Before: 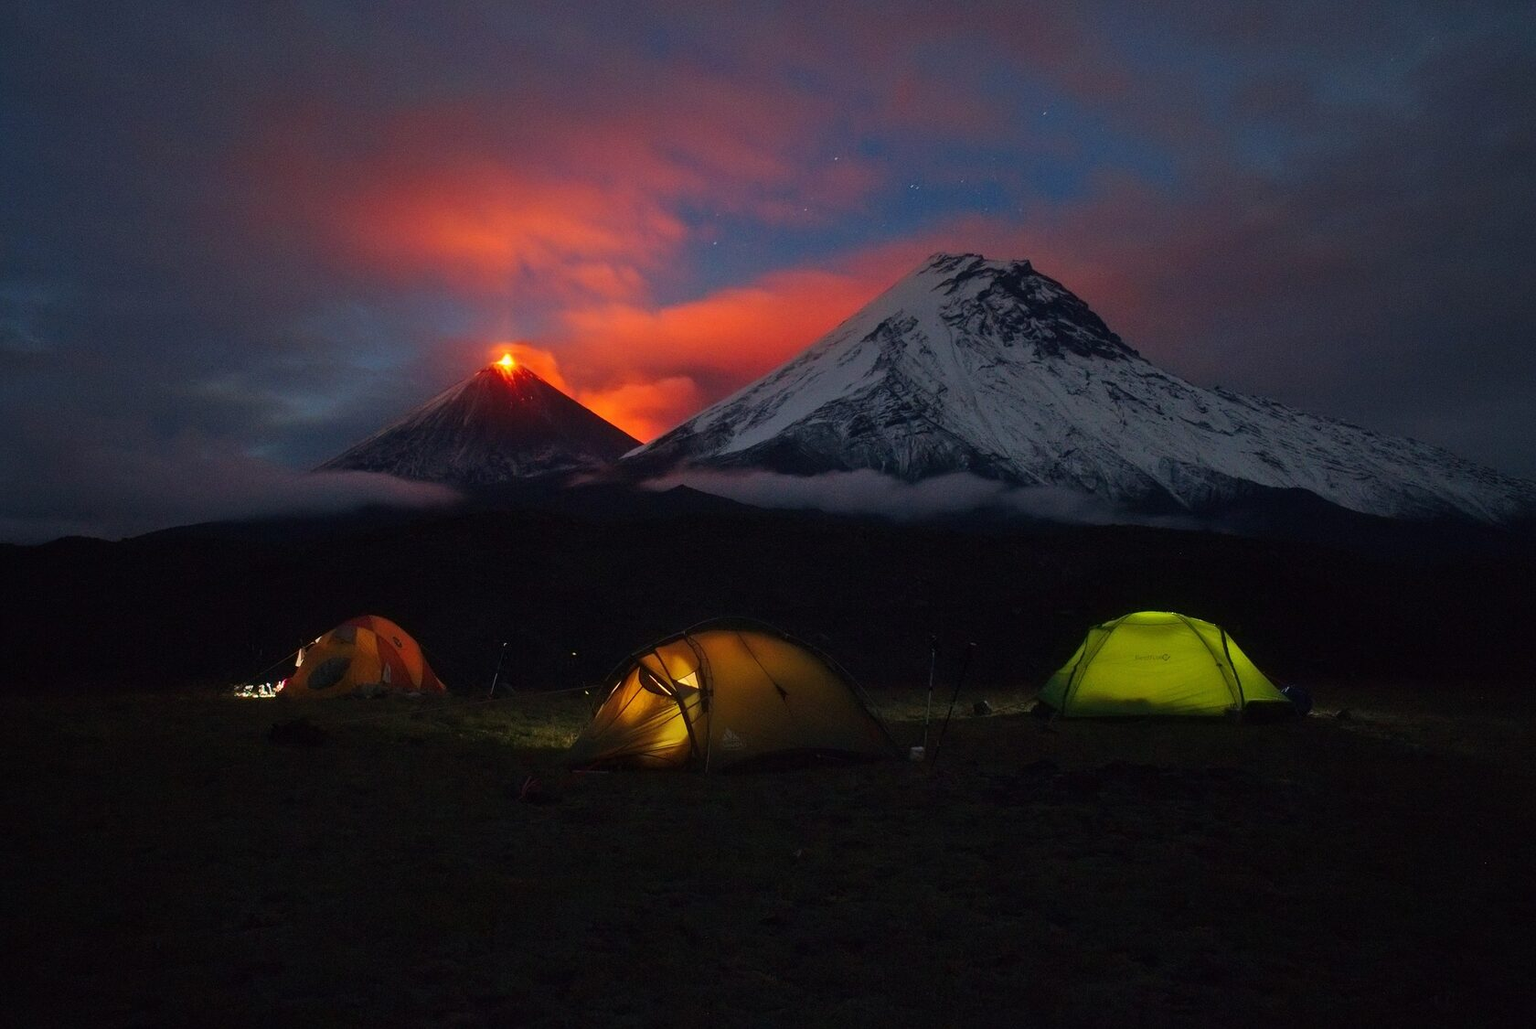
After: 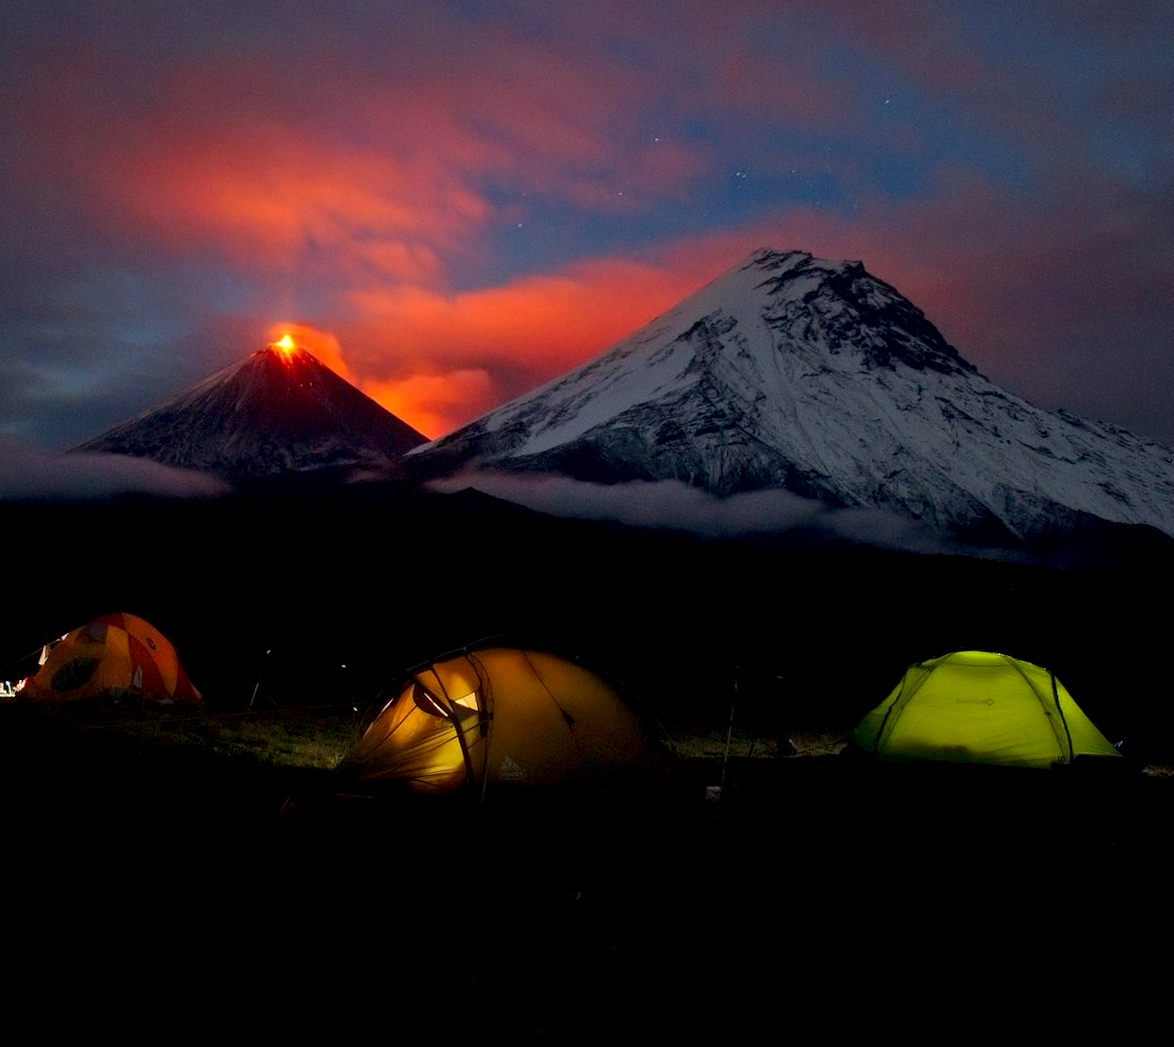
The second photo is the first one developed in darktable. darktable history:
exposure: black level correction 0.007, exposure 0.159 EV, compensate highlight preservation false
crop and rotate: angle -2.86°, left 14.065%, top 0.026%, right 10.918%, bottom 0.046%
